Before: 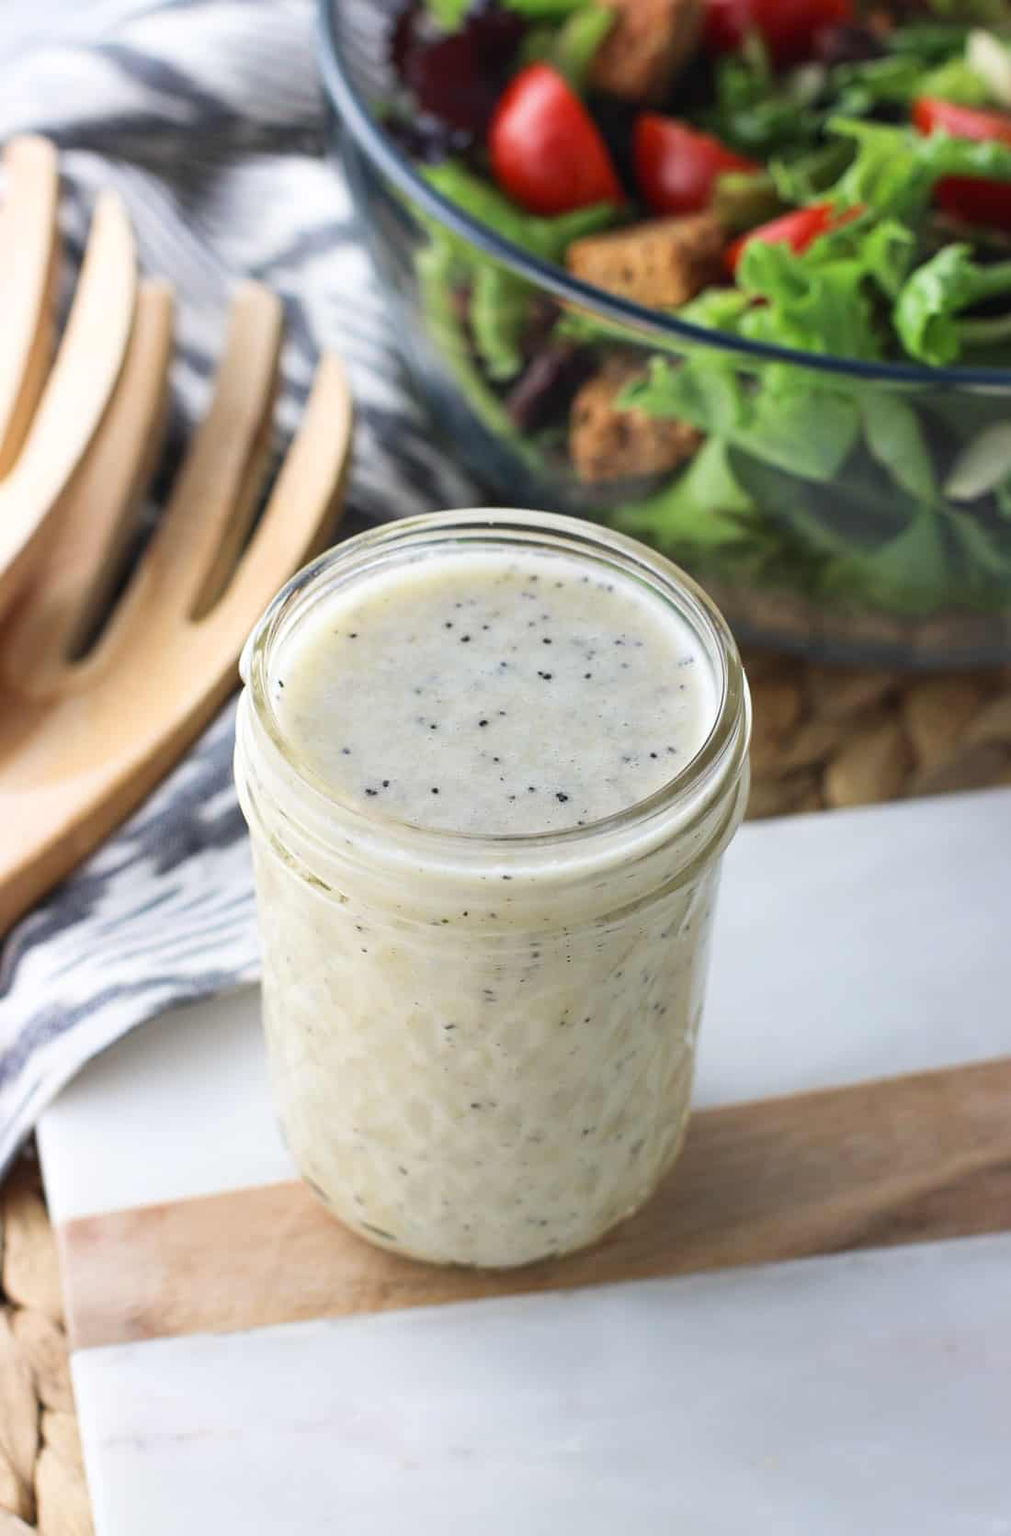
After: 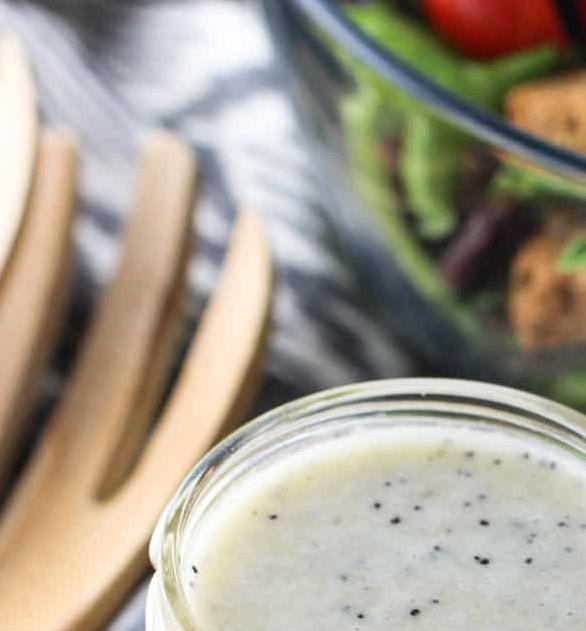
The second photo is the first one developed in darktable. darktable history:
crop: left 10.125%, top 10.507%, right 36.576%, bottom 51.717%
